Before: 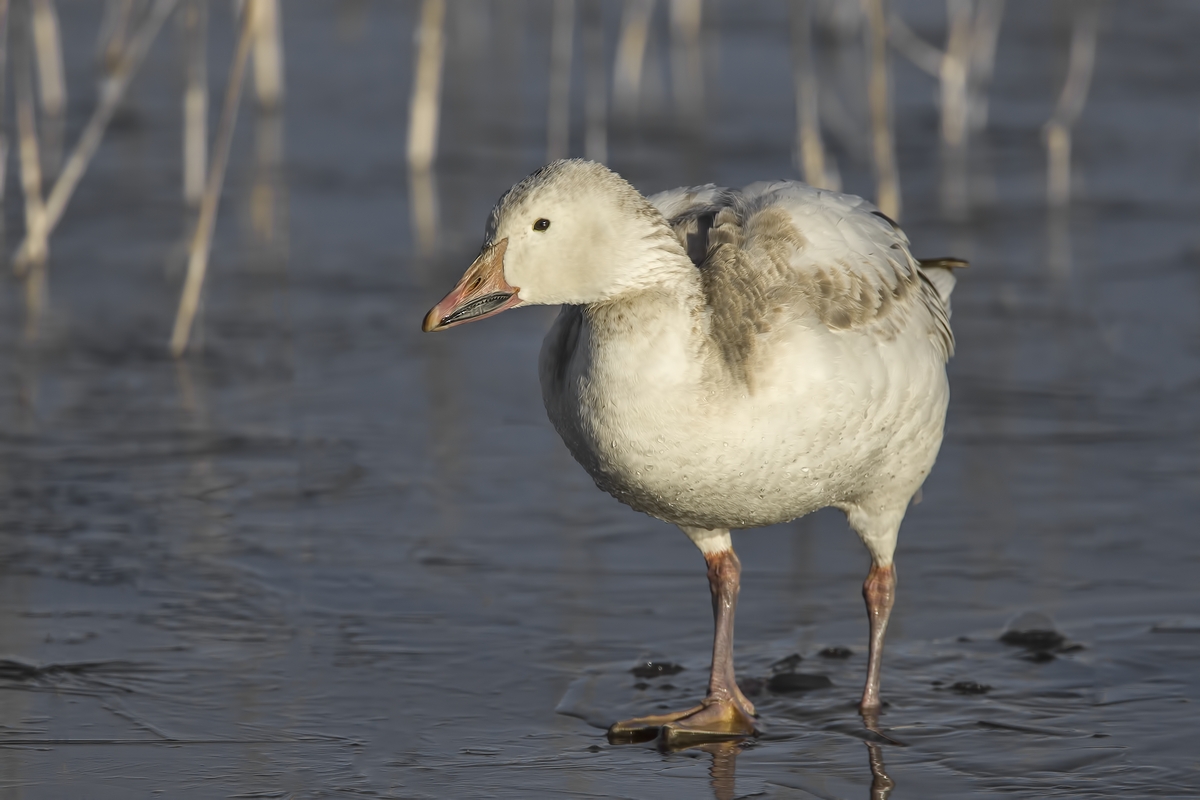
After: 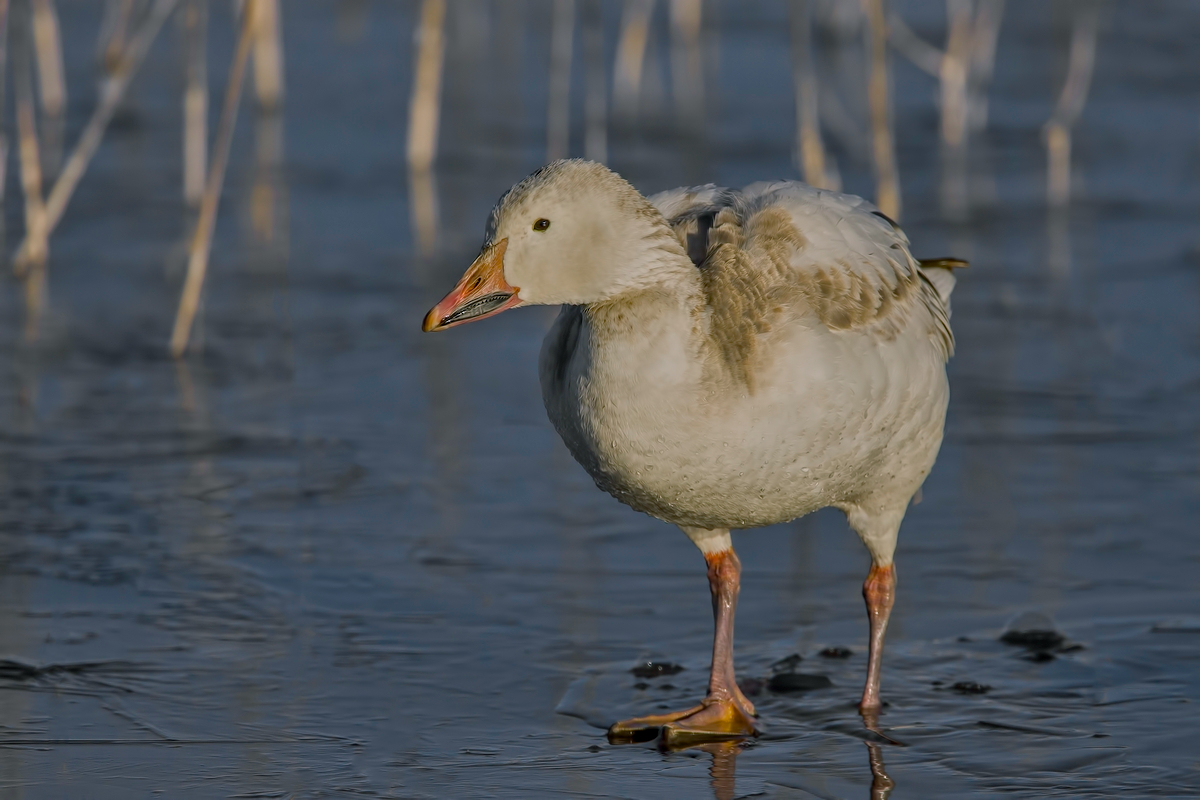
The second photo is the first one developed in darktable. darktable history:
vibrance: vibrance 100%
tone equalizer: -8 EV -0.002 EV, -7 EV 0.005 EV, -6 EV -0.008 EV, -5 EV 0.007 EV, -4 EV -0.042 EV, -3 EV -0.233 EV, -2 EV -0.662 EV, -1 EV -0.983 EV, +0 EV -0.969 EV, smoothing diameter 2%, edges refinement/feathering 20, mask exposure compensation -1.57 EV, filter diffusion 5
white balance: red 0.982, blue 1.018
base curve: curves: ch0 [(0, 0) (0.303, 0.277) (1, 1)]
color balance rgb: shadows lift › chroma 2%, shadows lift › hue 217.2°, power › chroma 0.25%, power › hue 60°, highlights gain › chroma 1.5%, highlights gain › hue 309.6°, global offset › luminance -0.5%, perceptual saturation grading › global saturation 15%, global vibrance 20%
